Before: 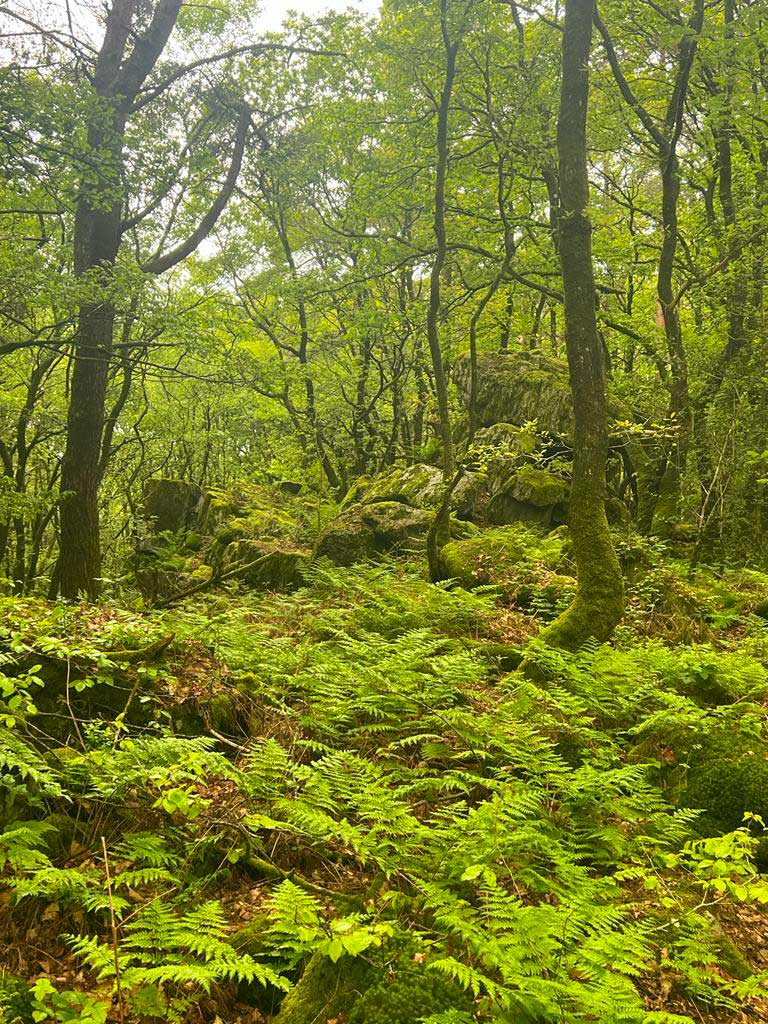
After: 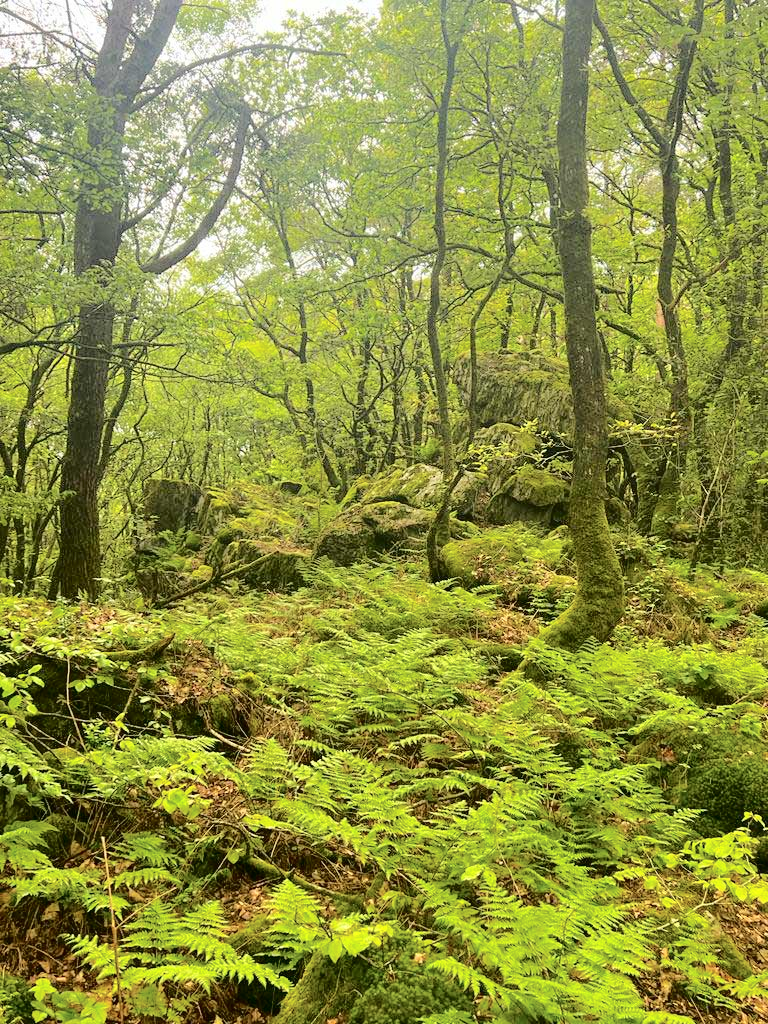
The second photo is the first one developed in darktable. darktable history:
tone curve: curves: ch0 [(0, 0) (0.003, 0.013) (0.011, 0.012) (0.025, 0.011) (0.044, 0.016) (0.069, 0.029) (0.1, 0.045) (0.136, 0.074) (0.177, 0.123) (0.224, 0.207) (0.277, 0.313) (0.335, 0.414) (0.399, 0.509) (0.468, 0.599) (0.543, 0.663) (0.623, 0.728) (0.709, 0.79) (0.801, 0.854) (0.898, 0.925) (1, 1)], color space Lab, independent channels, preserve colors none
tone equalizer: on, module defaults
